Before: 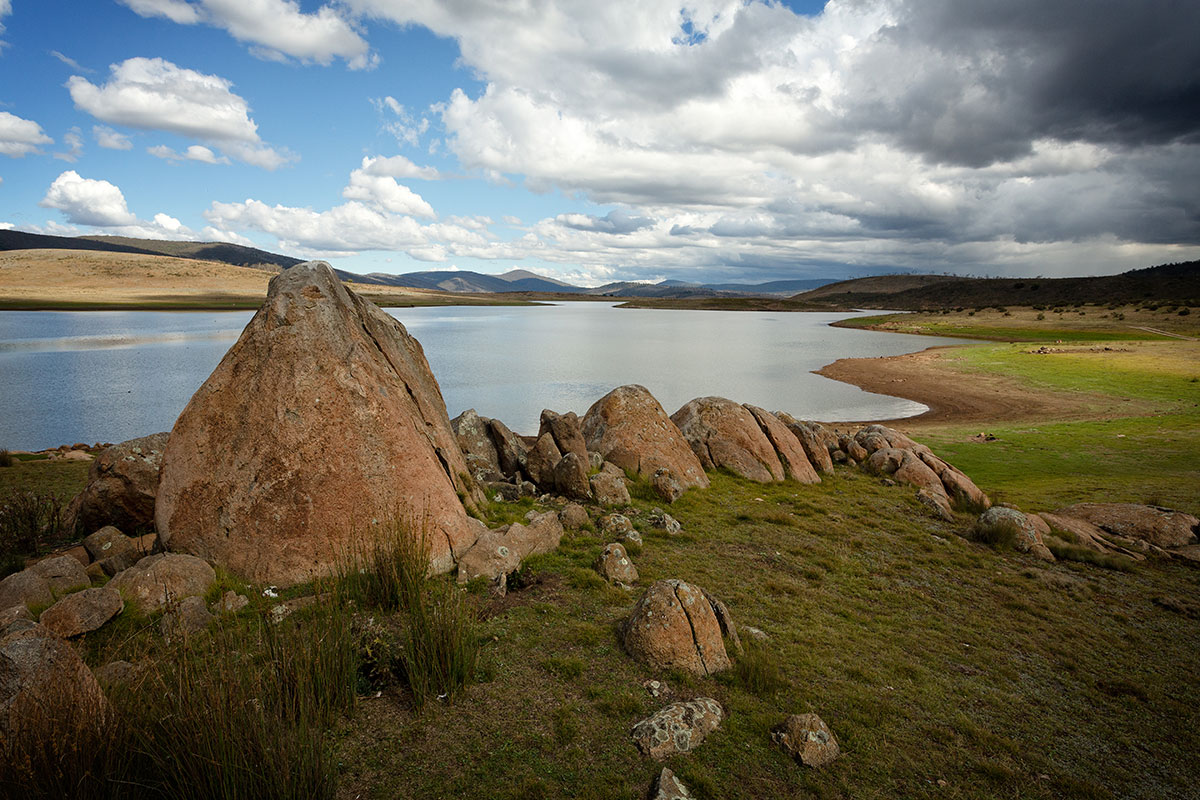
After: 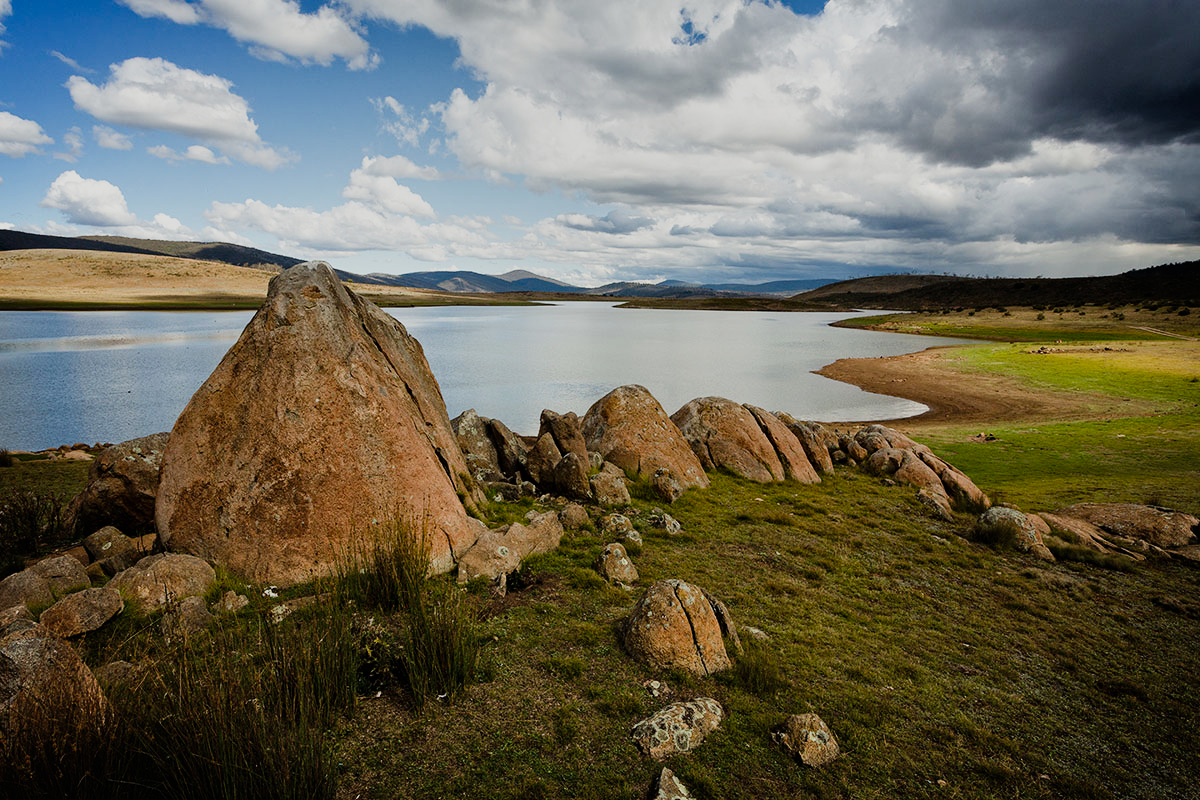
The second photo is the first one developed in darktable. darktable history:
sigmoid: on, module defaults
shadows and highlights: shadows 40, highlights -54, highlights color adjustment 46%, low approximation 0.01, soften with gaussian
